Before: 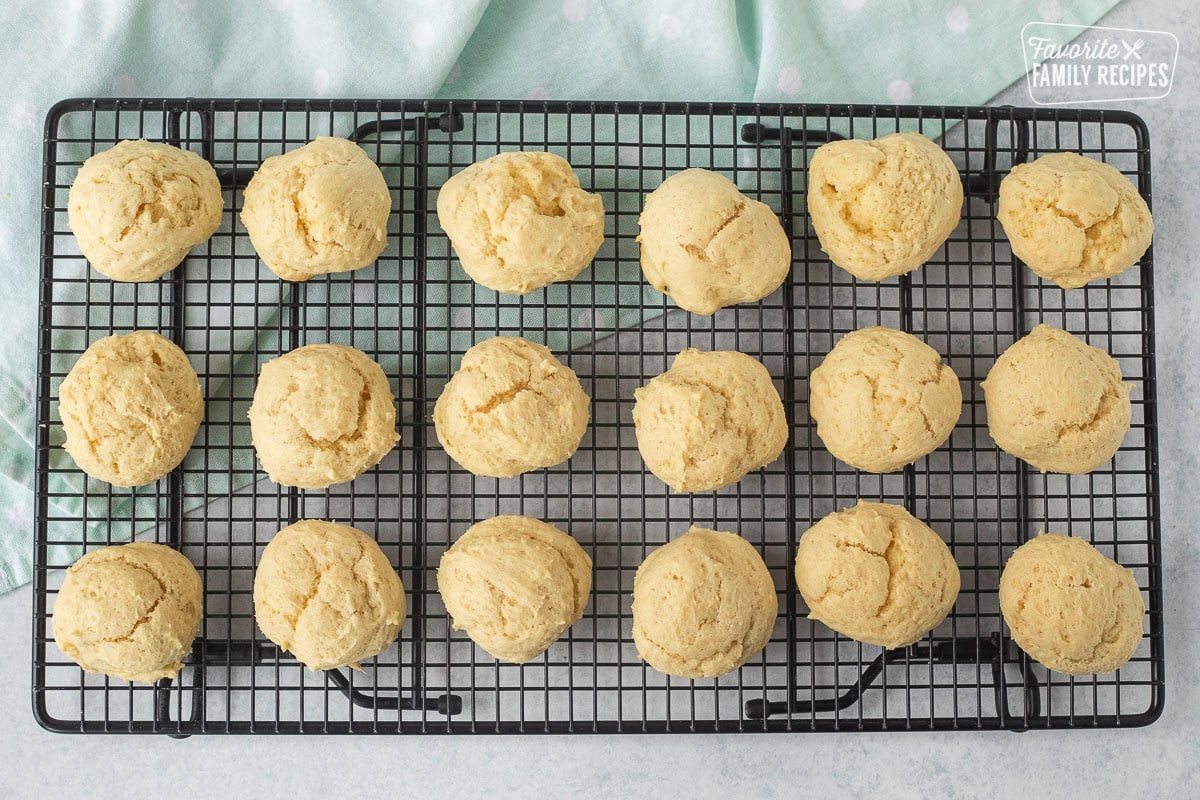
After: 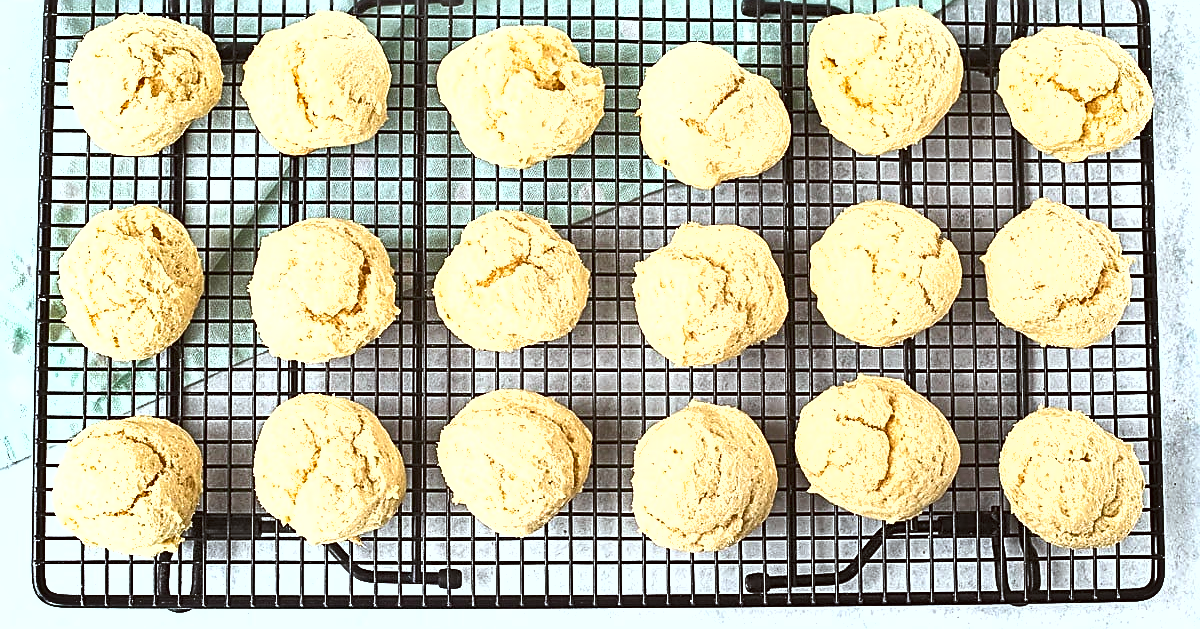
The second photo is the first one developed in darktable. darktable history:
exposure: exposure 1.15 EV, compensate highlight preservation false
shadows and highlights: low approximation 0.01, soften with gaussian
crop and rotate: top 15.774%, bottom 5.506%
color correction: highlights a* -3.28, highlights b* -6.24, shadows a* 3.1, shadows b* 5.19
sharpen: amount 1
